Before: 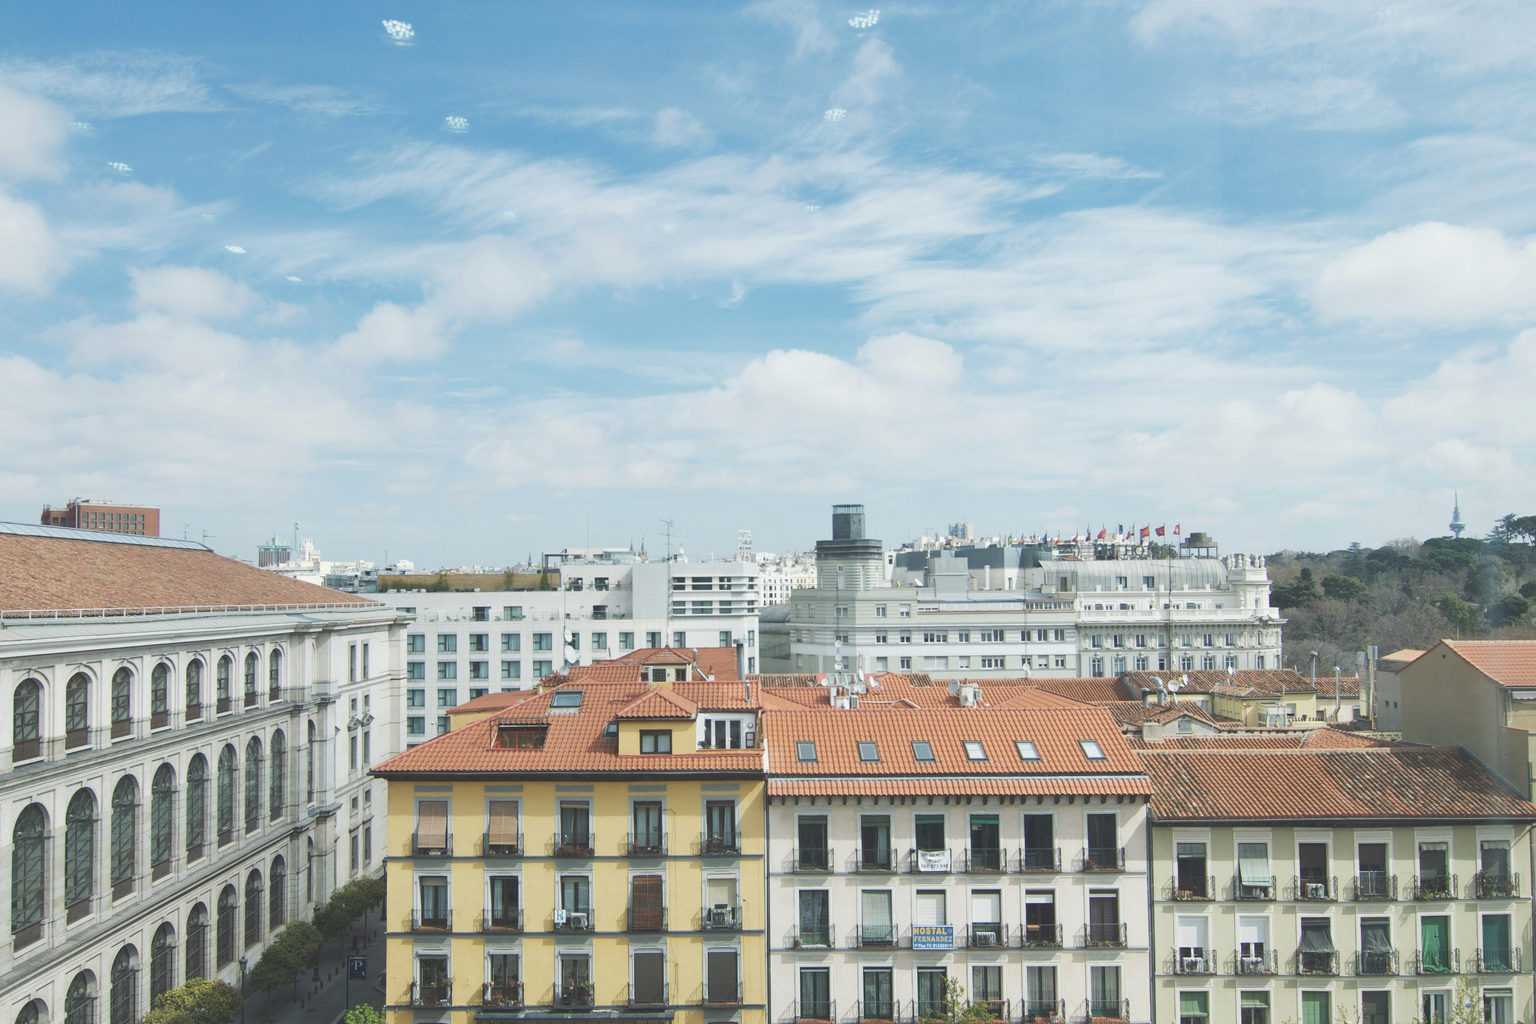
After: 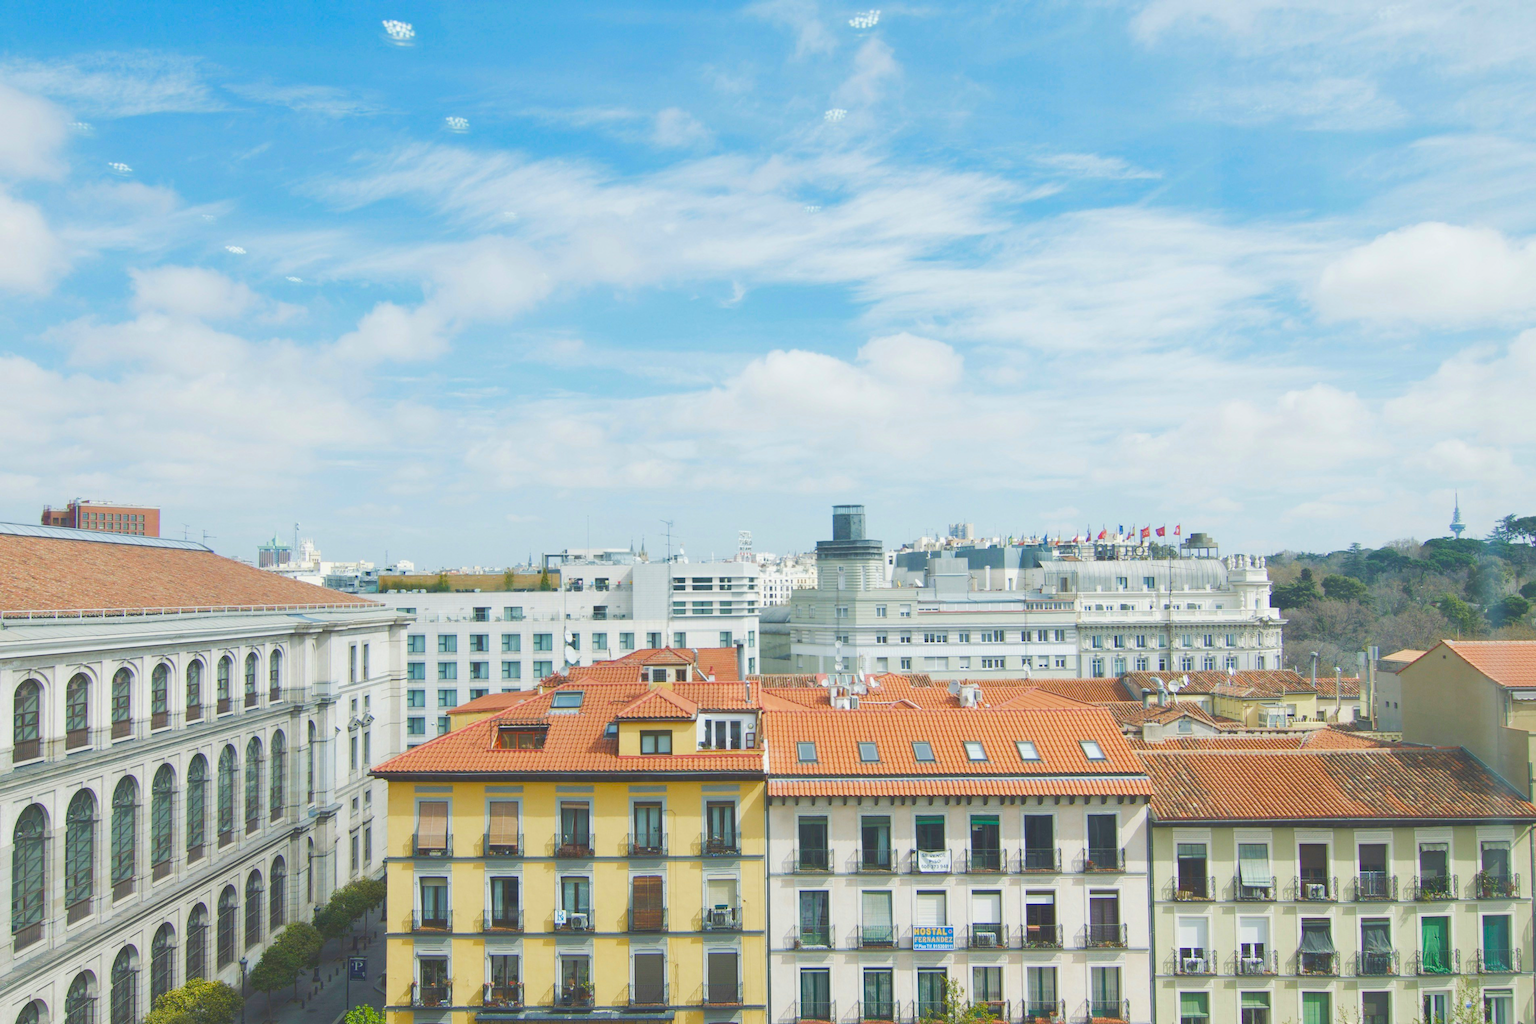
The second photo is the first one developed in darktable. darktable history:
color balance rgb: linear chroma grading › global chroma 20.144%, perceptual saturation grading › global saturation 20%, perceptual saturation grading › highlights -25.762%, perceptual saturation grading › shadows 49.812%, perceptual brilliance grading › mid-tones 9.224%, perceptual brilliance grading › shadows 15.596%, global vibrance 10.902%
